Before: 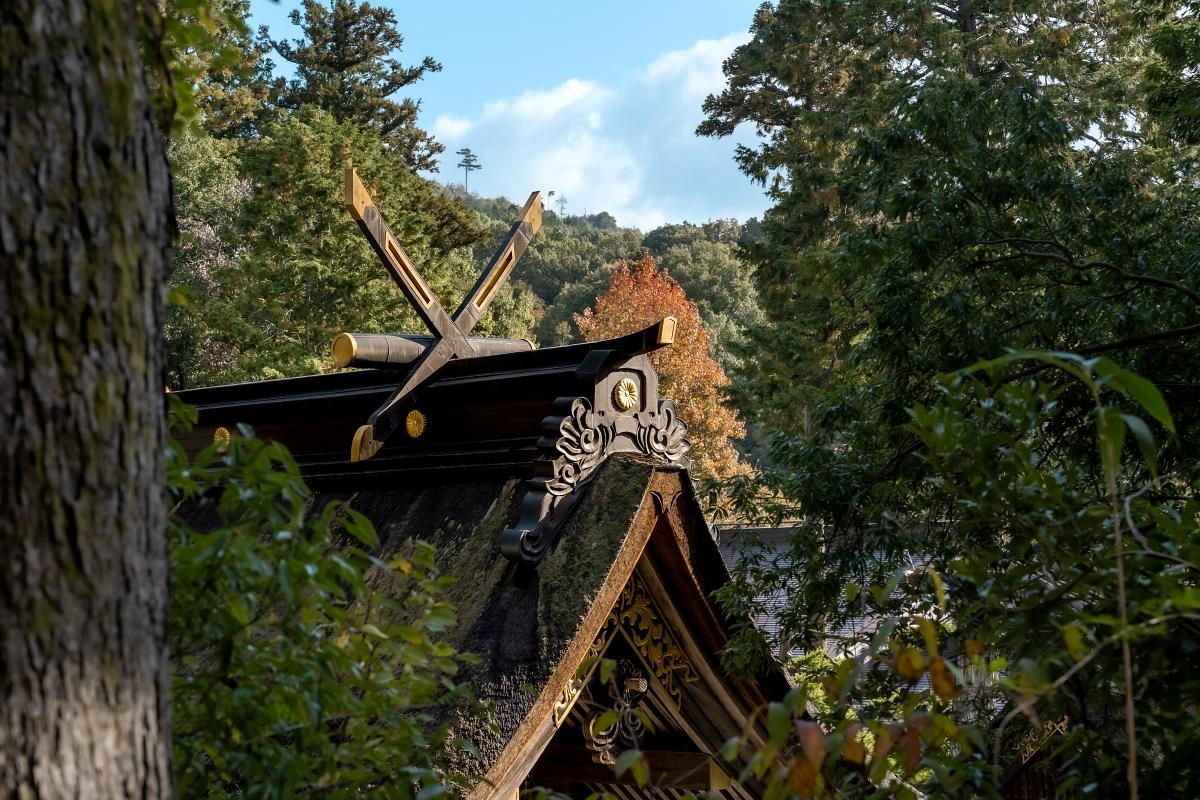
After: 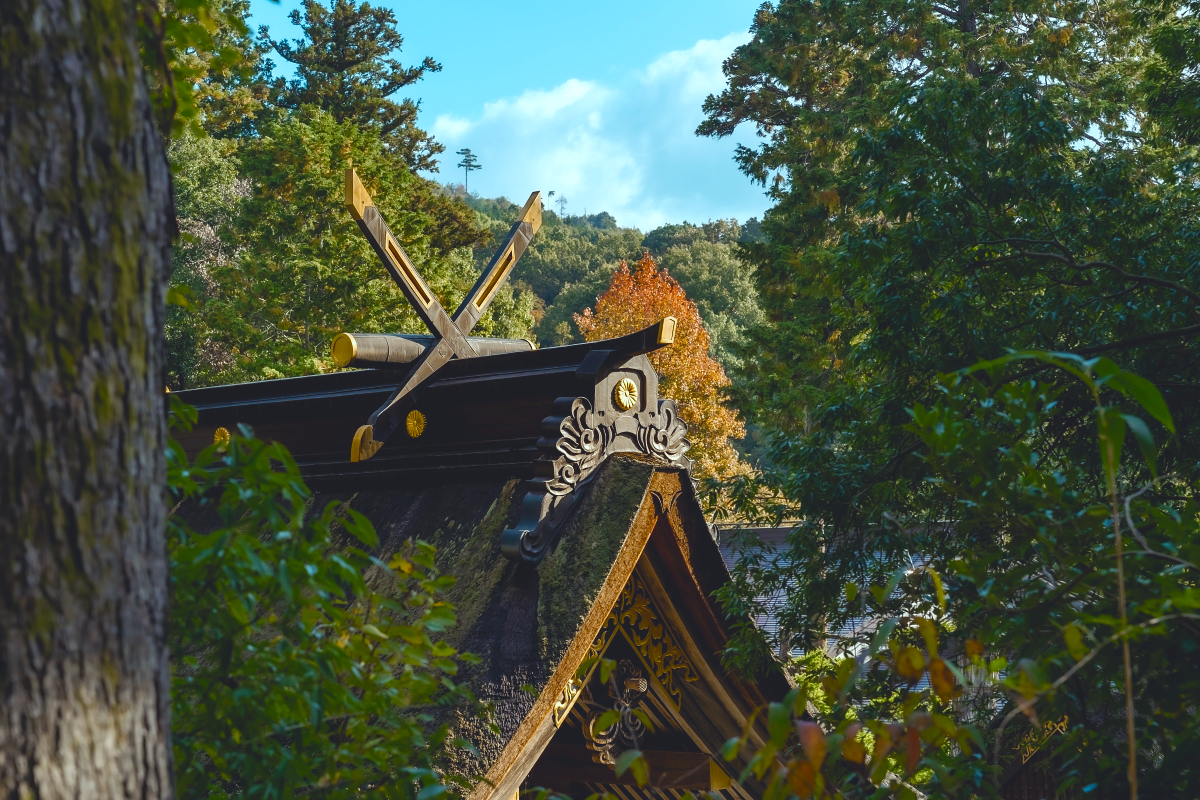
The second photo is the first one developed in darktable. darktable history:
color balance rgb: shadows lift › chroma 3%, shadows lift › hue 280.8°, power › hue 330°, highlights gain › chroma 3%, highlights gain › hue 75.6°, global offset › luminance 1.5%, perceptual saturation grading › global saturation 20%, perceptual saturation grading › highlights -25%, perceptual saturation grading › shadows 50%, global vibrance 30%
color correction: highlights a* -10.04, highlights b* -10.37
